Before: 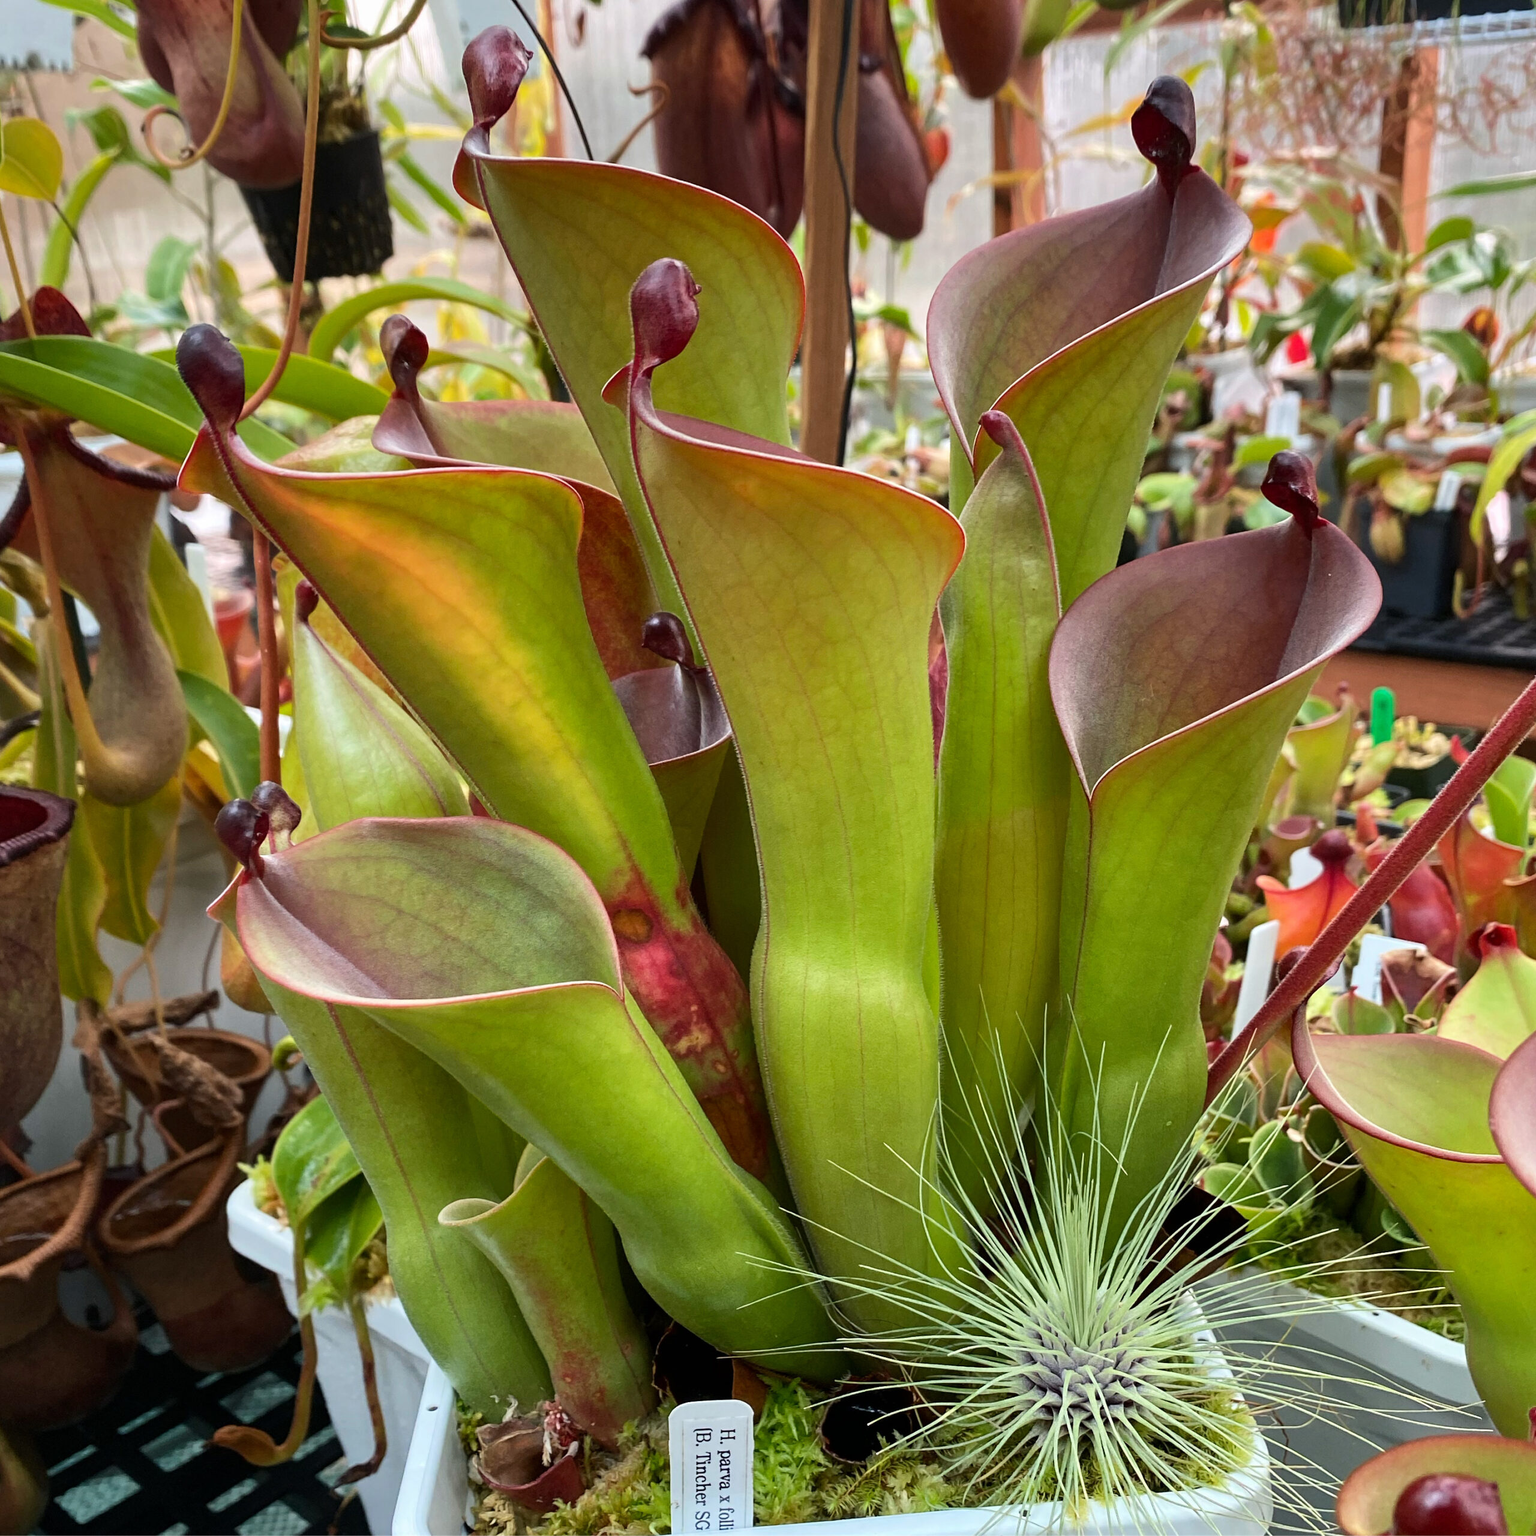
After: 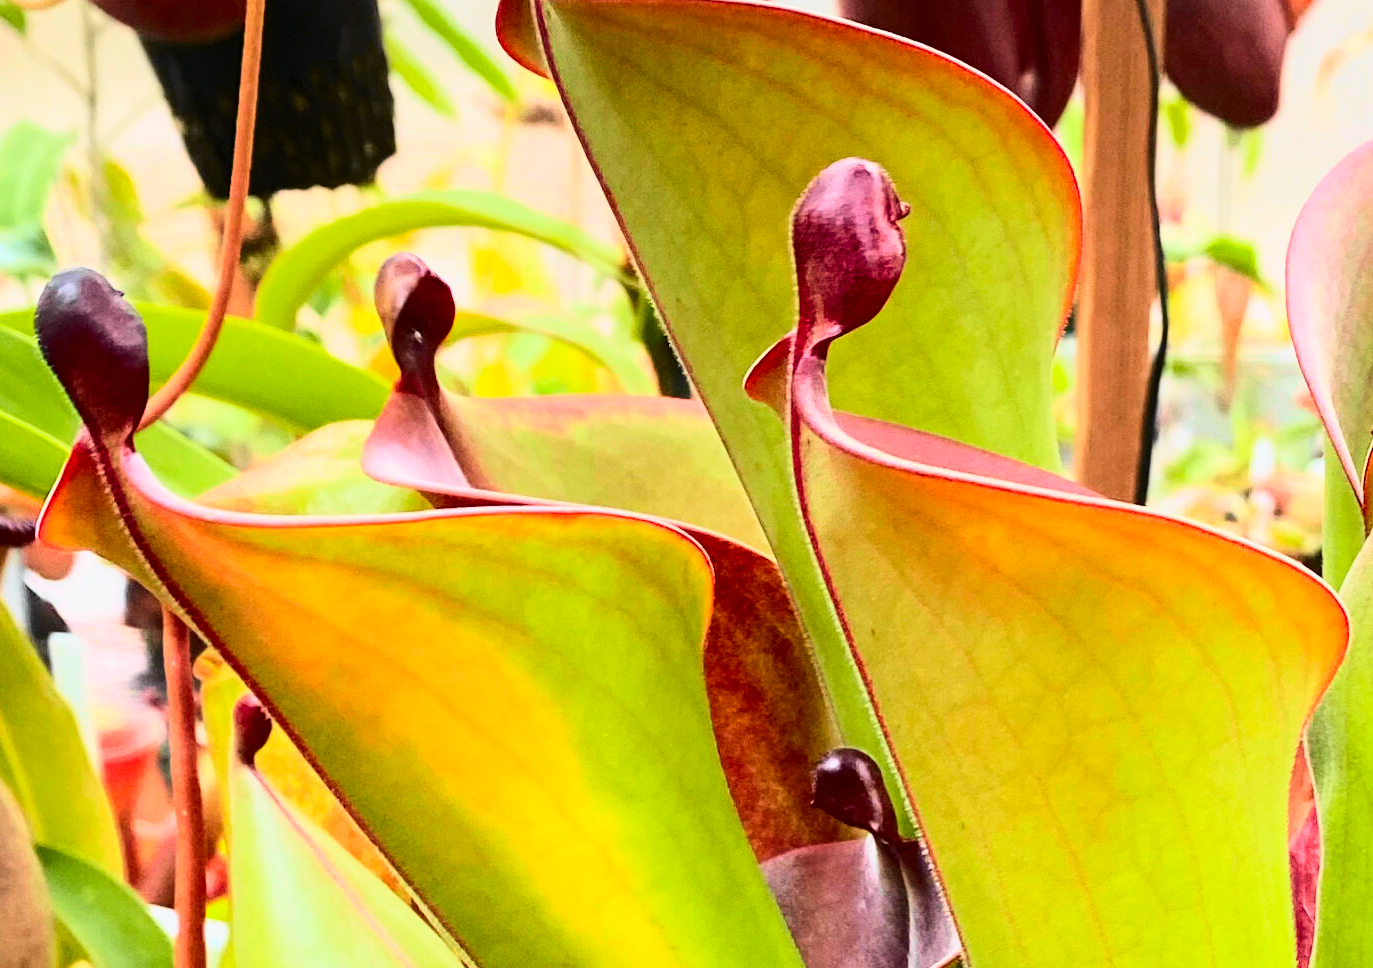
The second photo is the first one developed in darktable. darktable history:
crop: left 10.121%, top 10.631%, right 36.218%, bottom 51.526%
base curve: curves: ch0 [(0, 0) (0.028, 0.03) (0.121, 0.232) (0.46, 0.748) (0.859, 0.968) (1, 1)]
tone curve: curves: ch0 [(0, 0) (0.131, 0.116) (0.316, 0.345) (0.501, 0.584) (0.629, 0.732) (0.812, 0.888) (1, 0.974)]; ch1 [(0, 0) (0.366, 0.367) (0.475, 0.462) (0.494, 0.496) (0.504, 0.499) (0.553, 0.584) (1, 1)]; ch2 [(0, 0) (0.333, 0.346) (0.375, 0.375) (0.424, 0.43) (0.476, 0.492) (0.502, 0.502) (0.533, 0.556) (0.566, 0.599) (0.614, 0.653) (1, 1)], color space Lab, independent channels, preserve colors none
contrast brightness saturation: saturation 0.18
